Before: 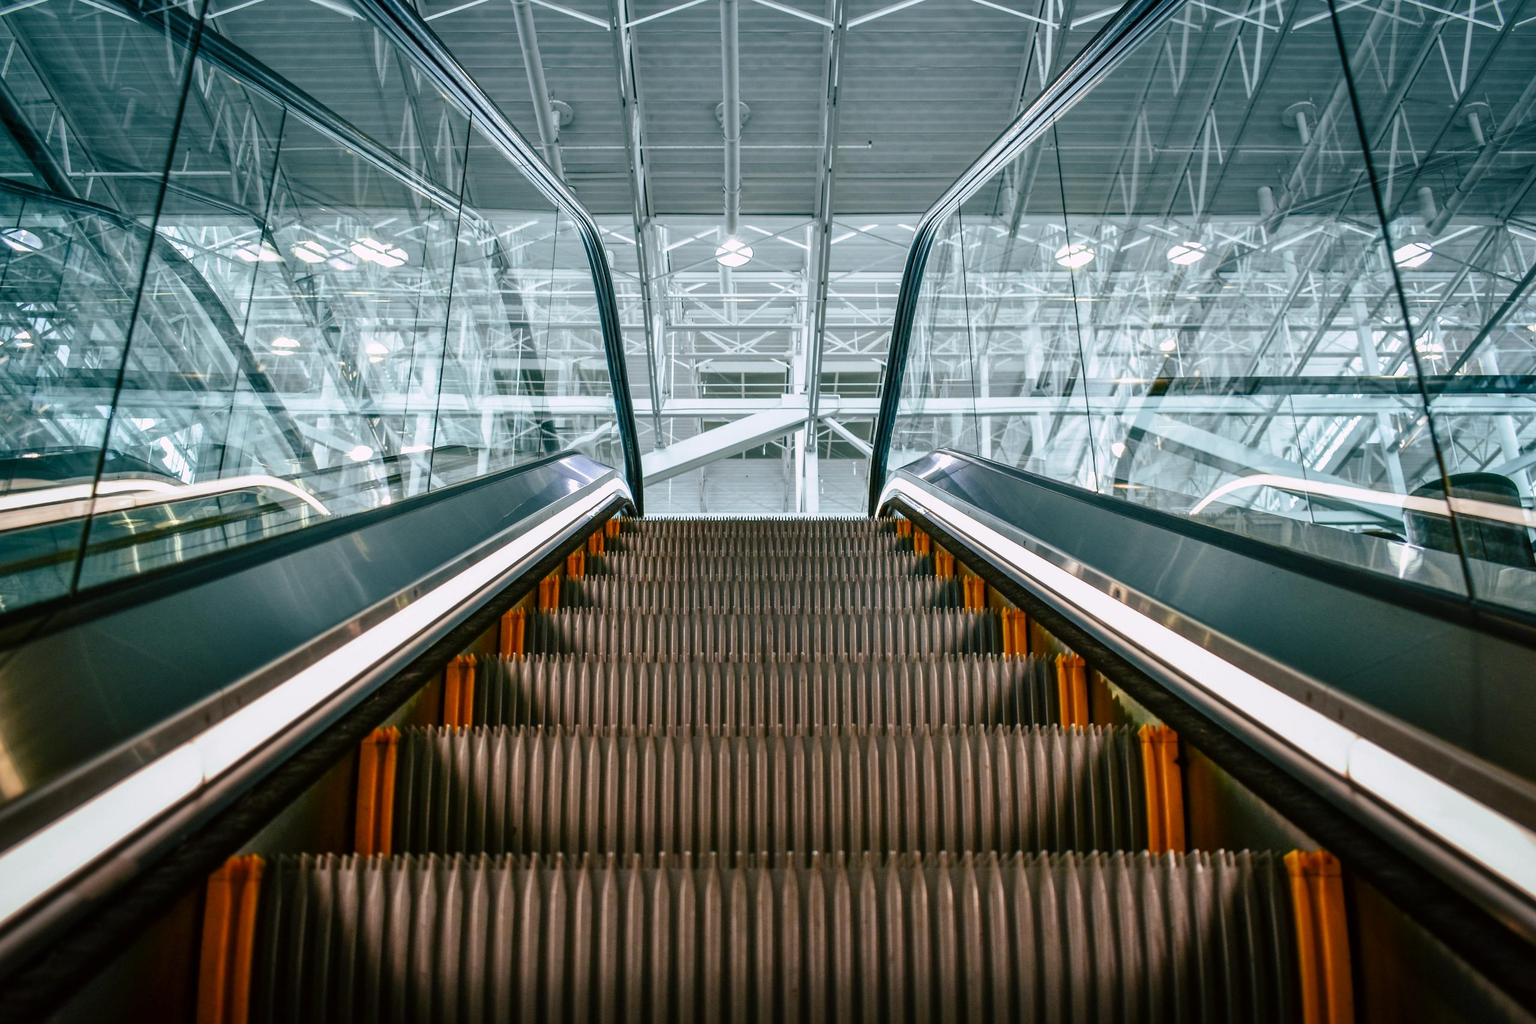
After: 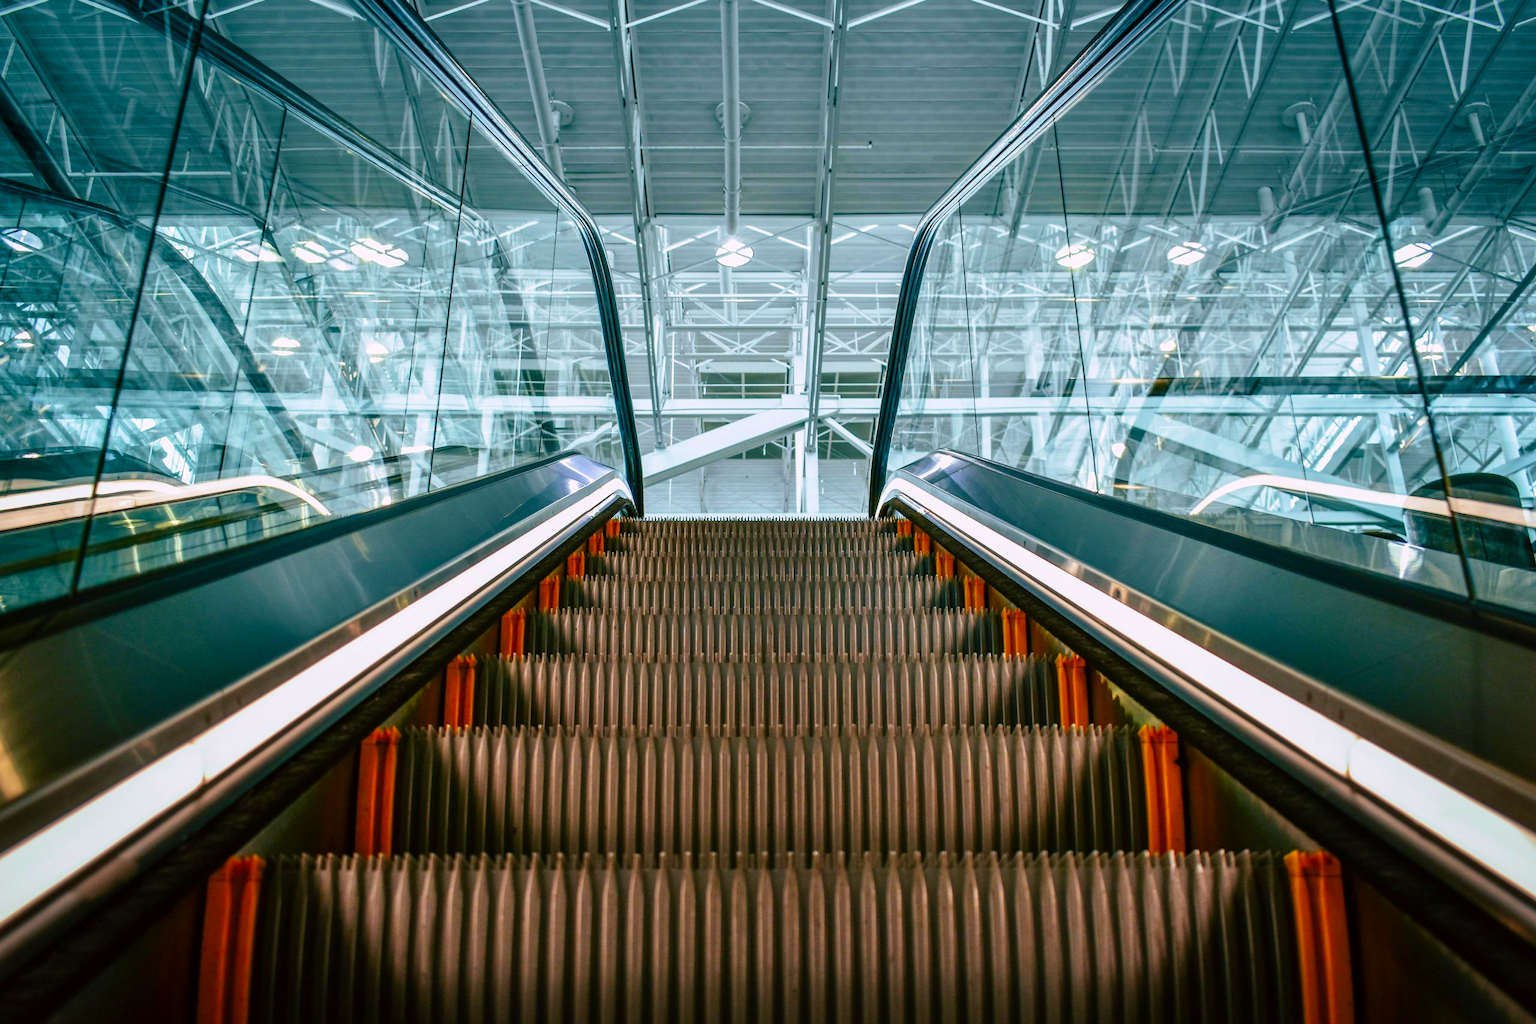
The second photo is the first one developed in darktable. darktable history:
tone equalizer: on, module defaults
color correction: saturation 1.32
velvia: on, module defaults
